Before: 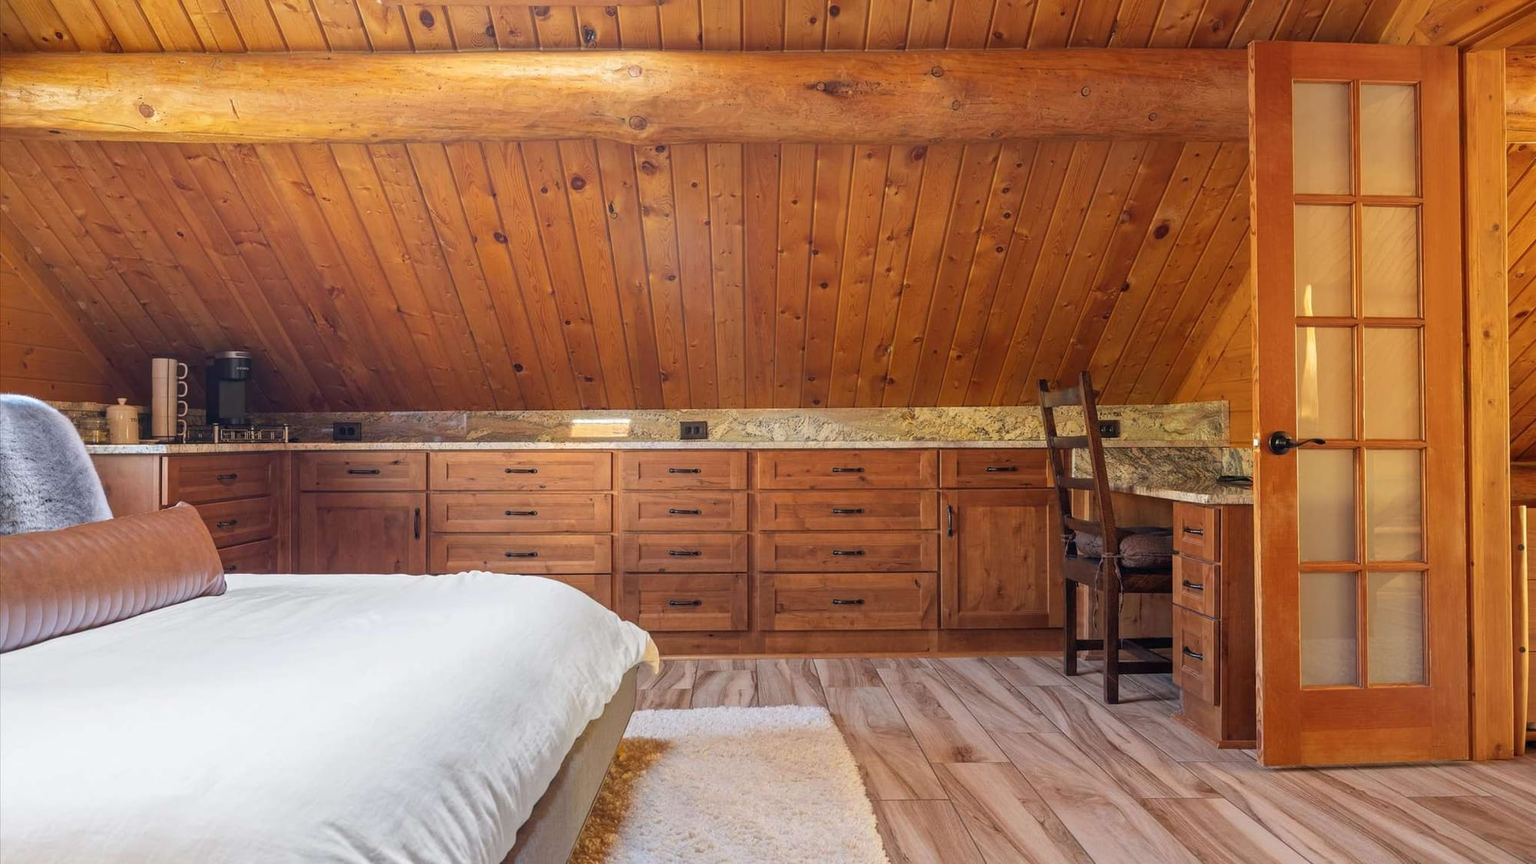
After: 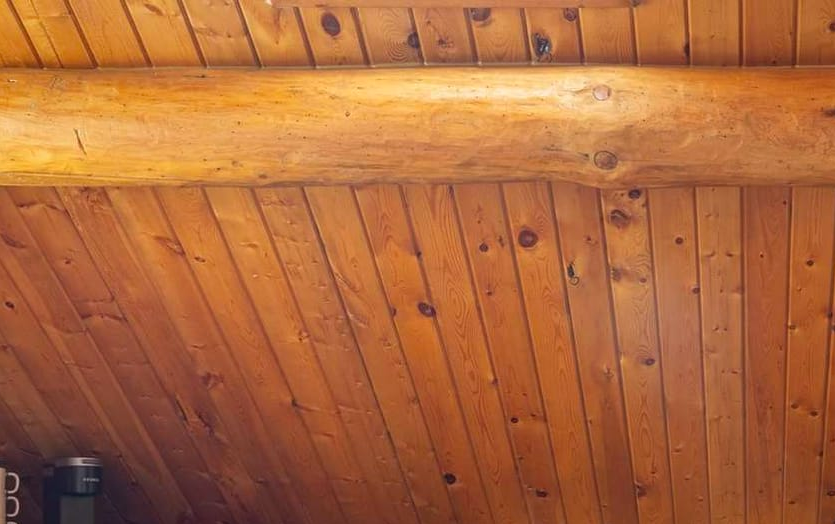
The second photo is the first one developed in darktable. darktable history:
contrast brightness saturation: contrast 0.043, saturation 0.071
crop and rotate: left 11.25%, top 0.064%, right 46.959%, bottom 53.284%
